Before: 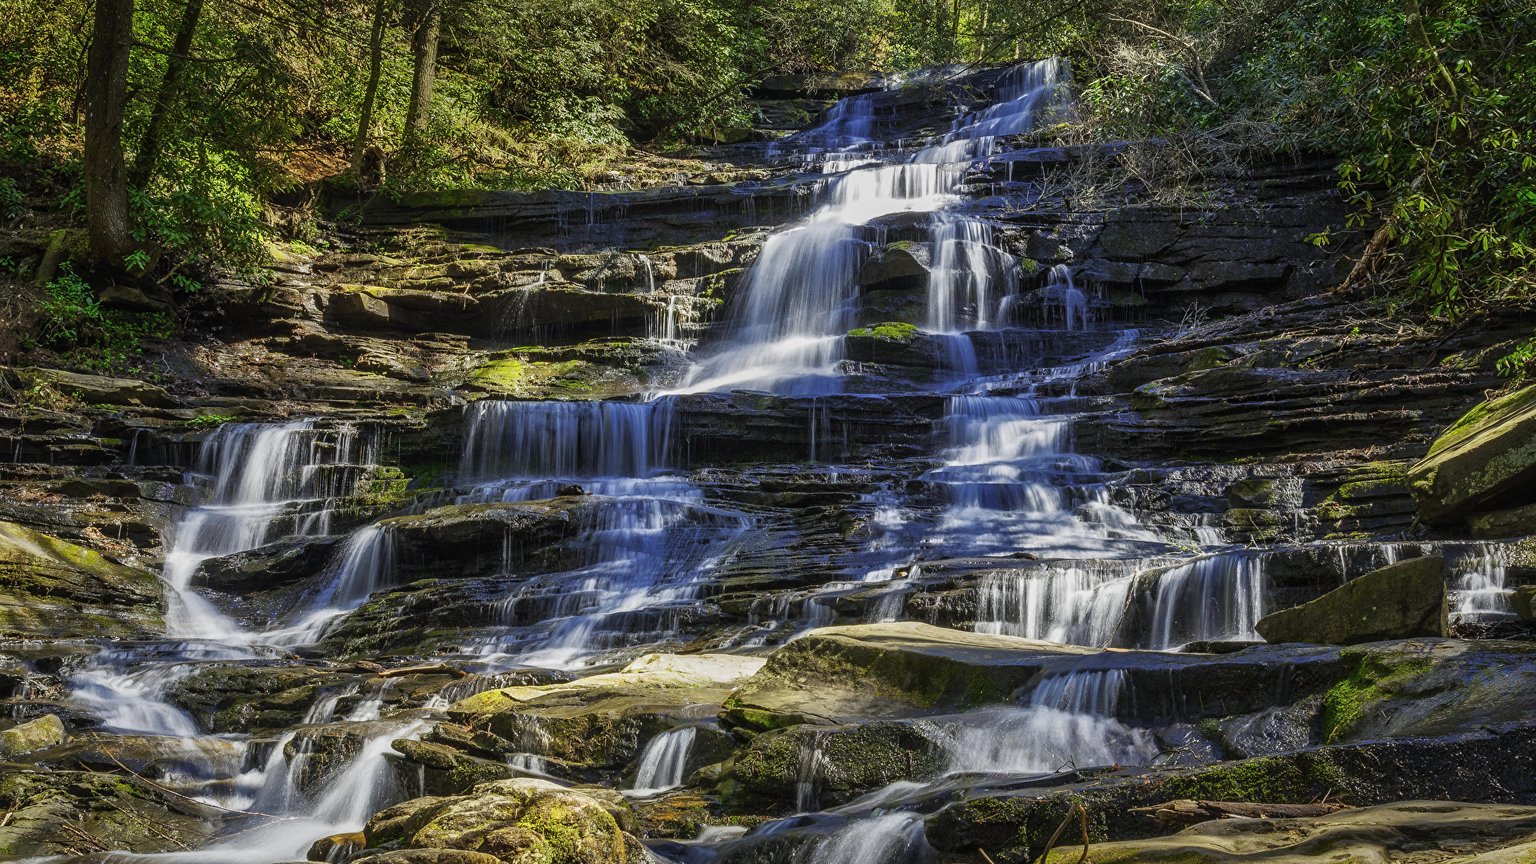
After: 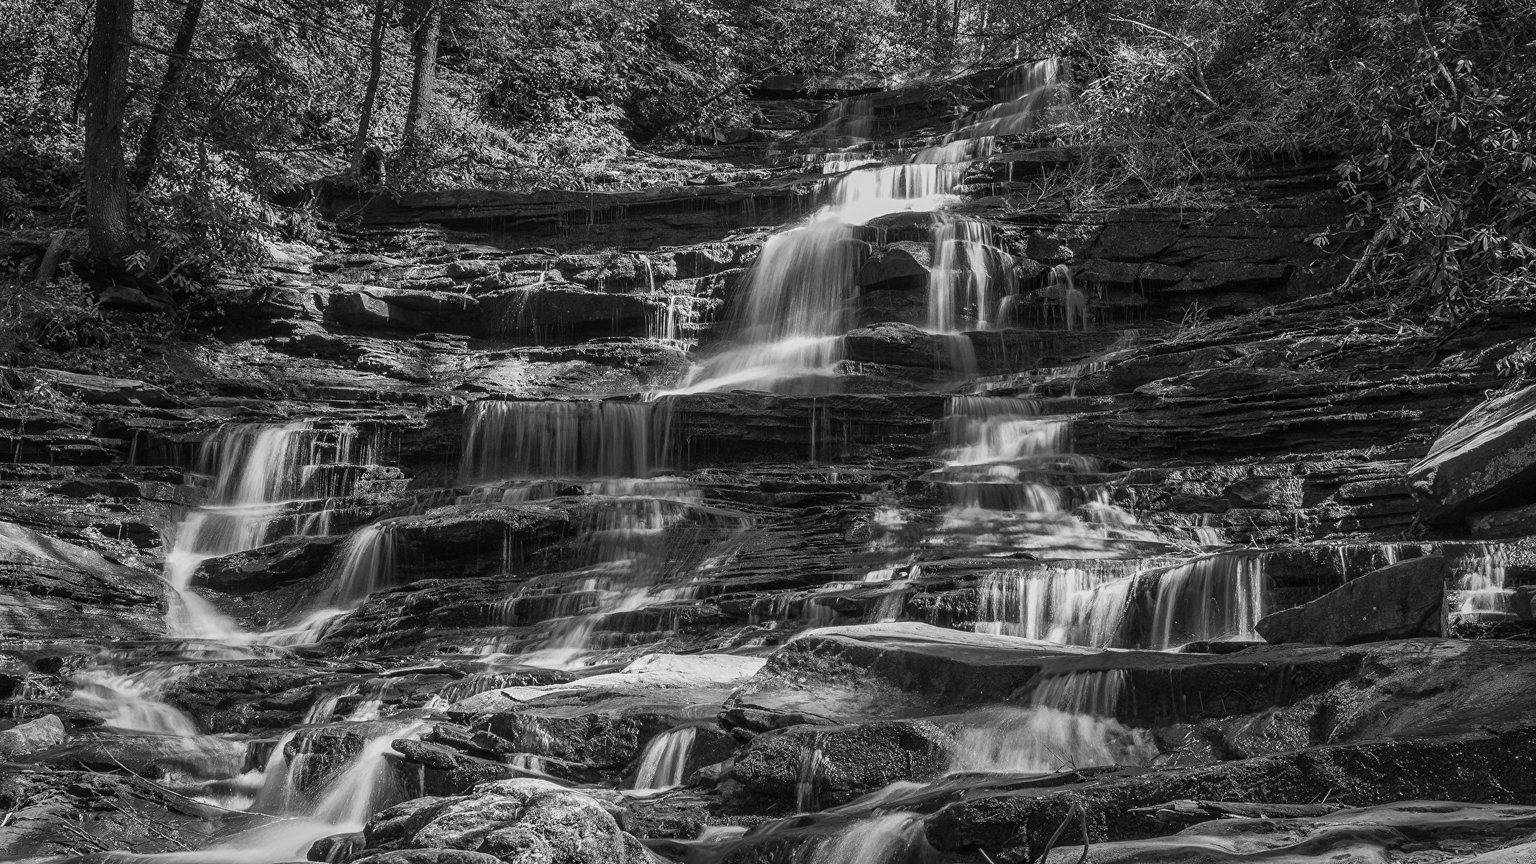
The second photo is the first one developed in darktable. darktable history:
velvia: on, module defaults
monochrome: a -6.99, b 35.61, size 1.4
